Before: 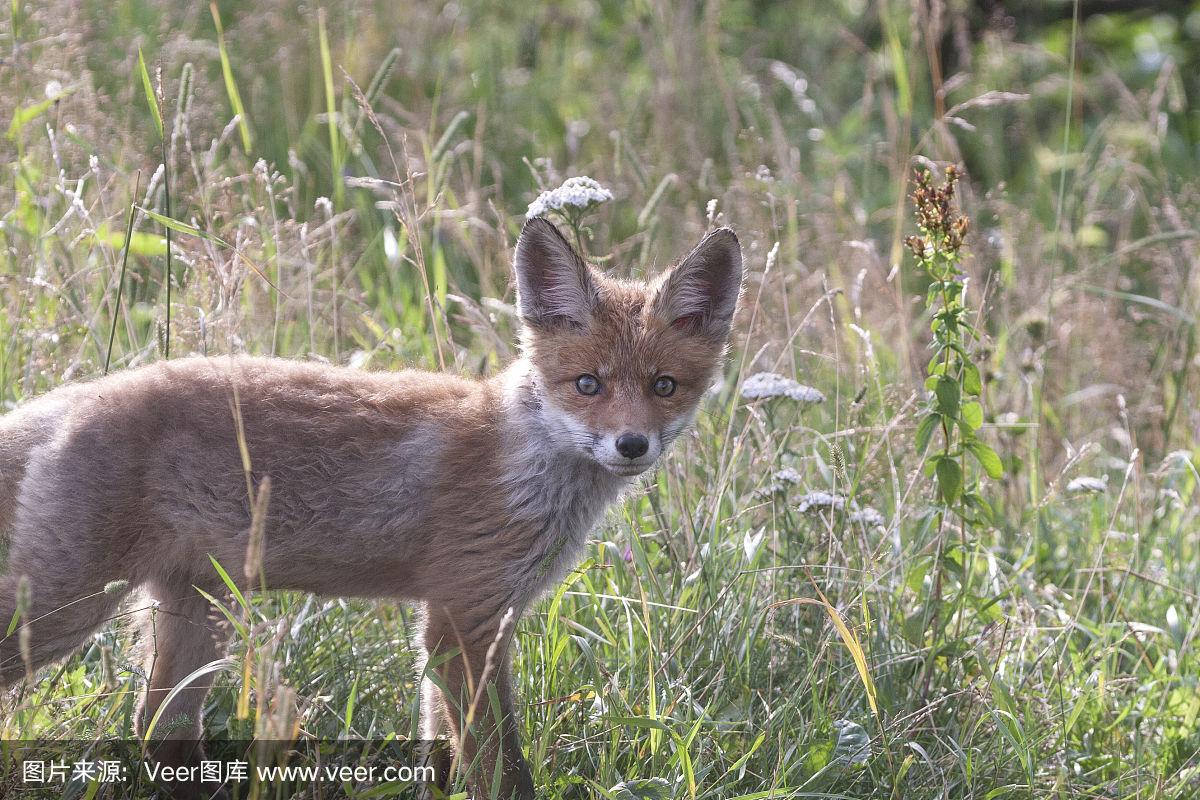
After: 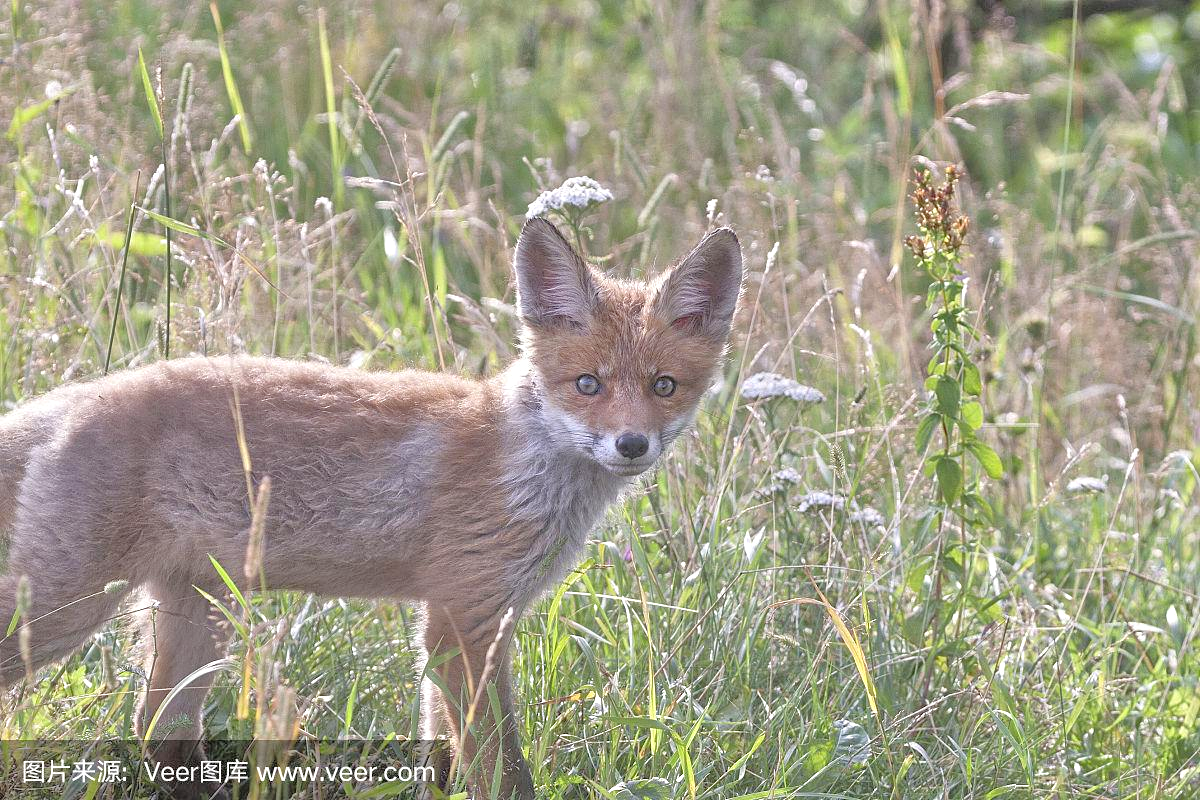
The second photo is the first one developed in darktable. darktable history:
sharpen: amount 0.2
tone equalizer: -7 EV 0.15 EV, -6 EV 0.6 EV, -5 EV 1.15 EV, -4 EV 1.33 EV, -3 EV 1.15 EV, -2 EV 0.6 EV, -1 EV 0.15 EV, mask exposure compensation -0.5 EV
